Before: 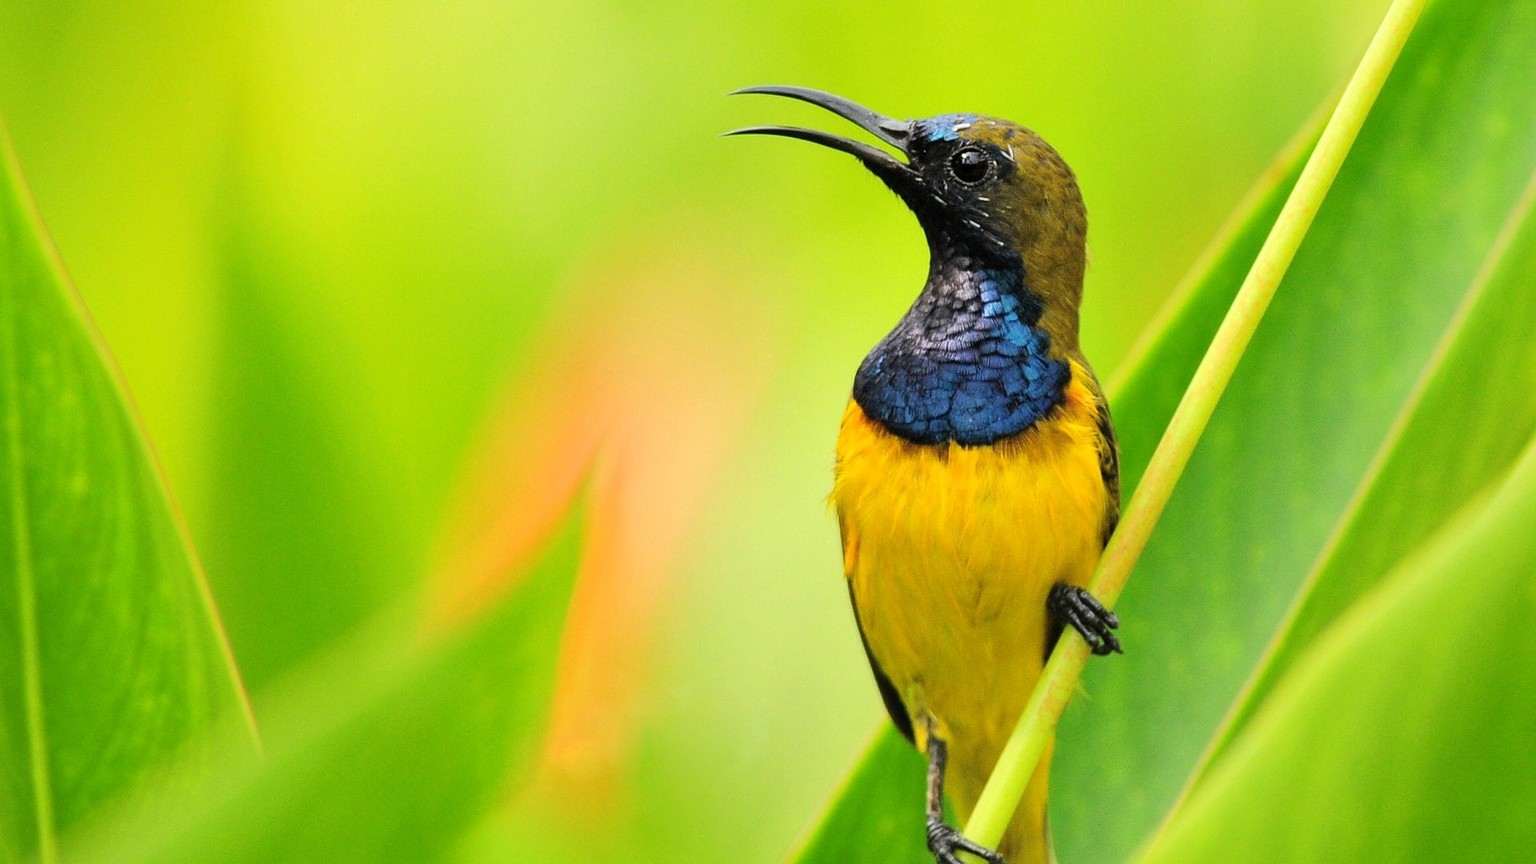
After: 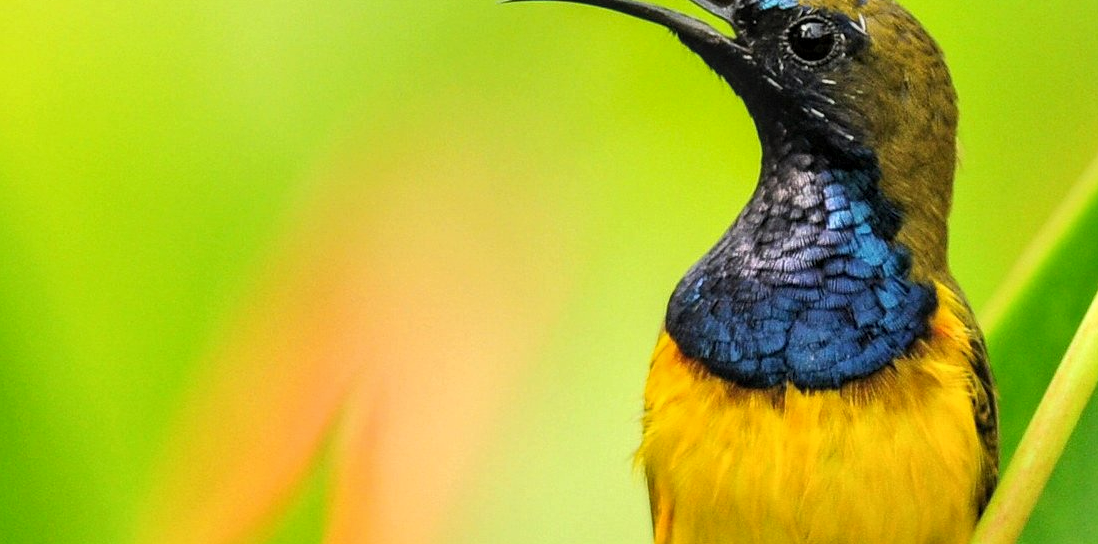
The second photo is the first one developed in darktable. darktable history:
crop: left 20.932%, top 15.471%, right 21.848%, bottom 34.081%
local contrast: on, module defaults
